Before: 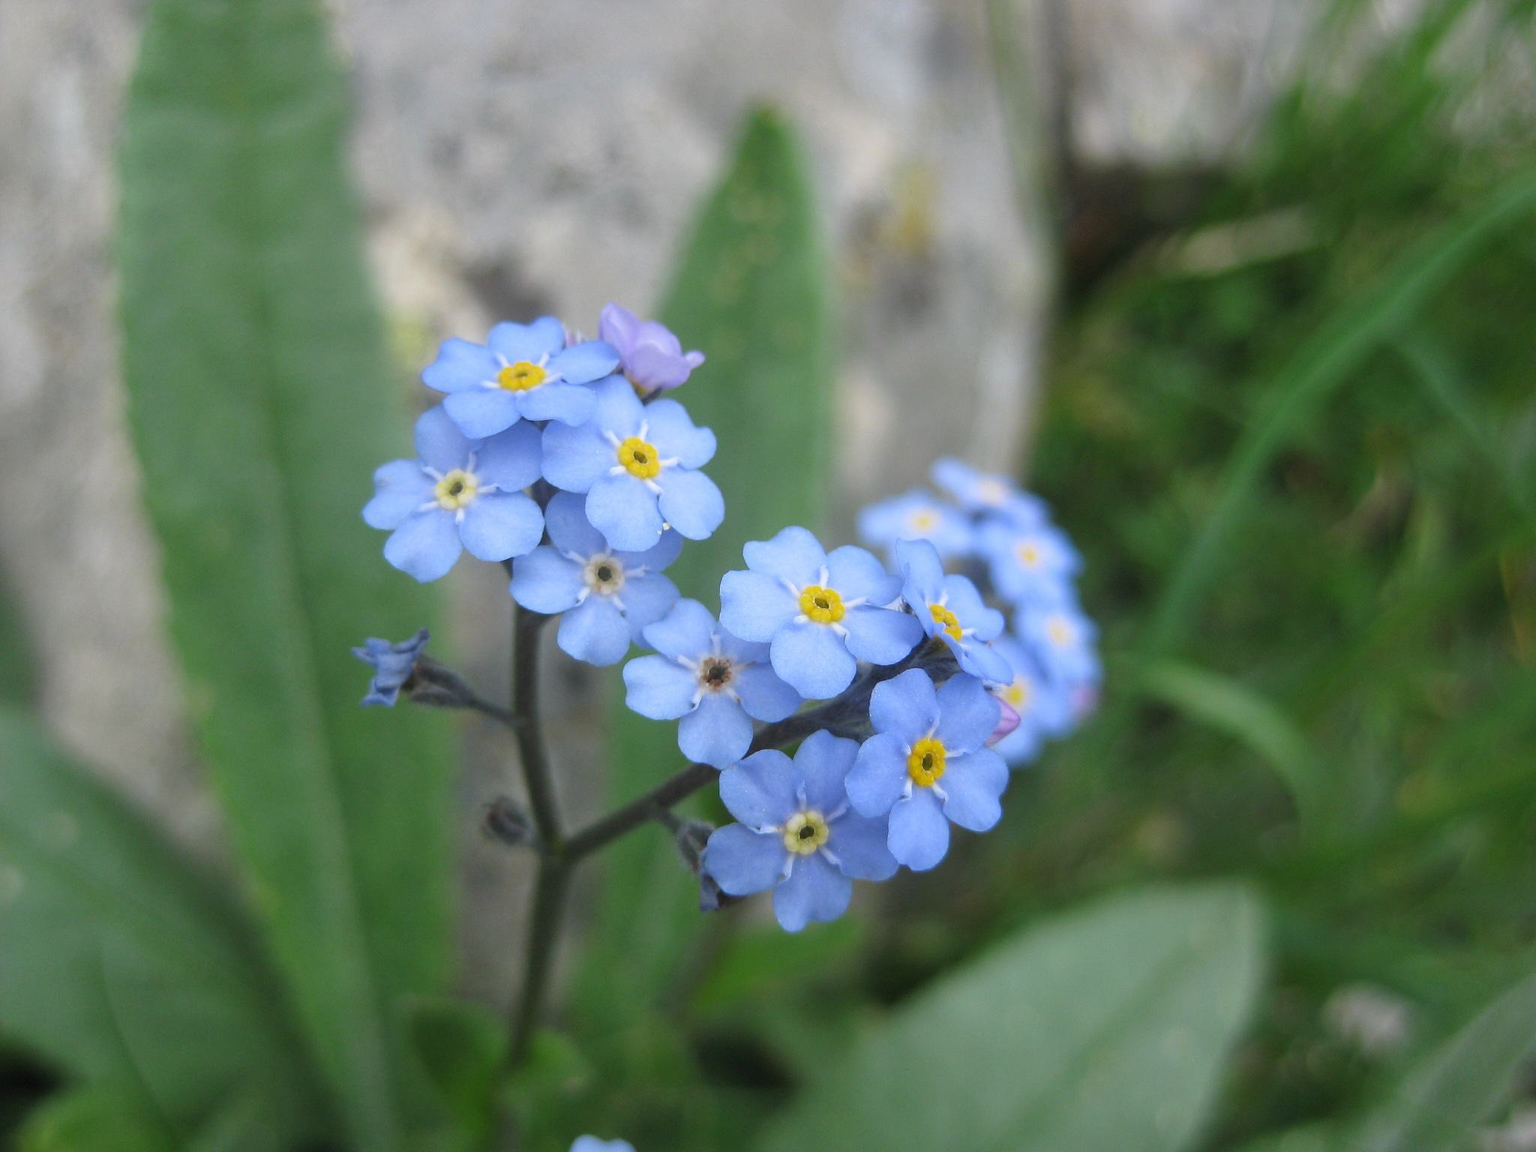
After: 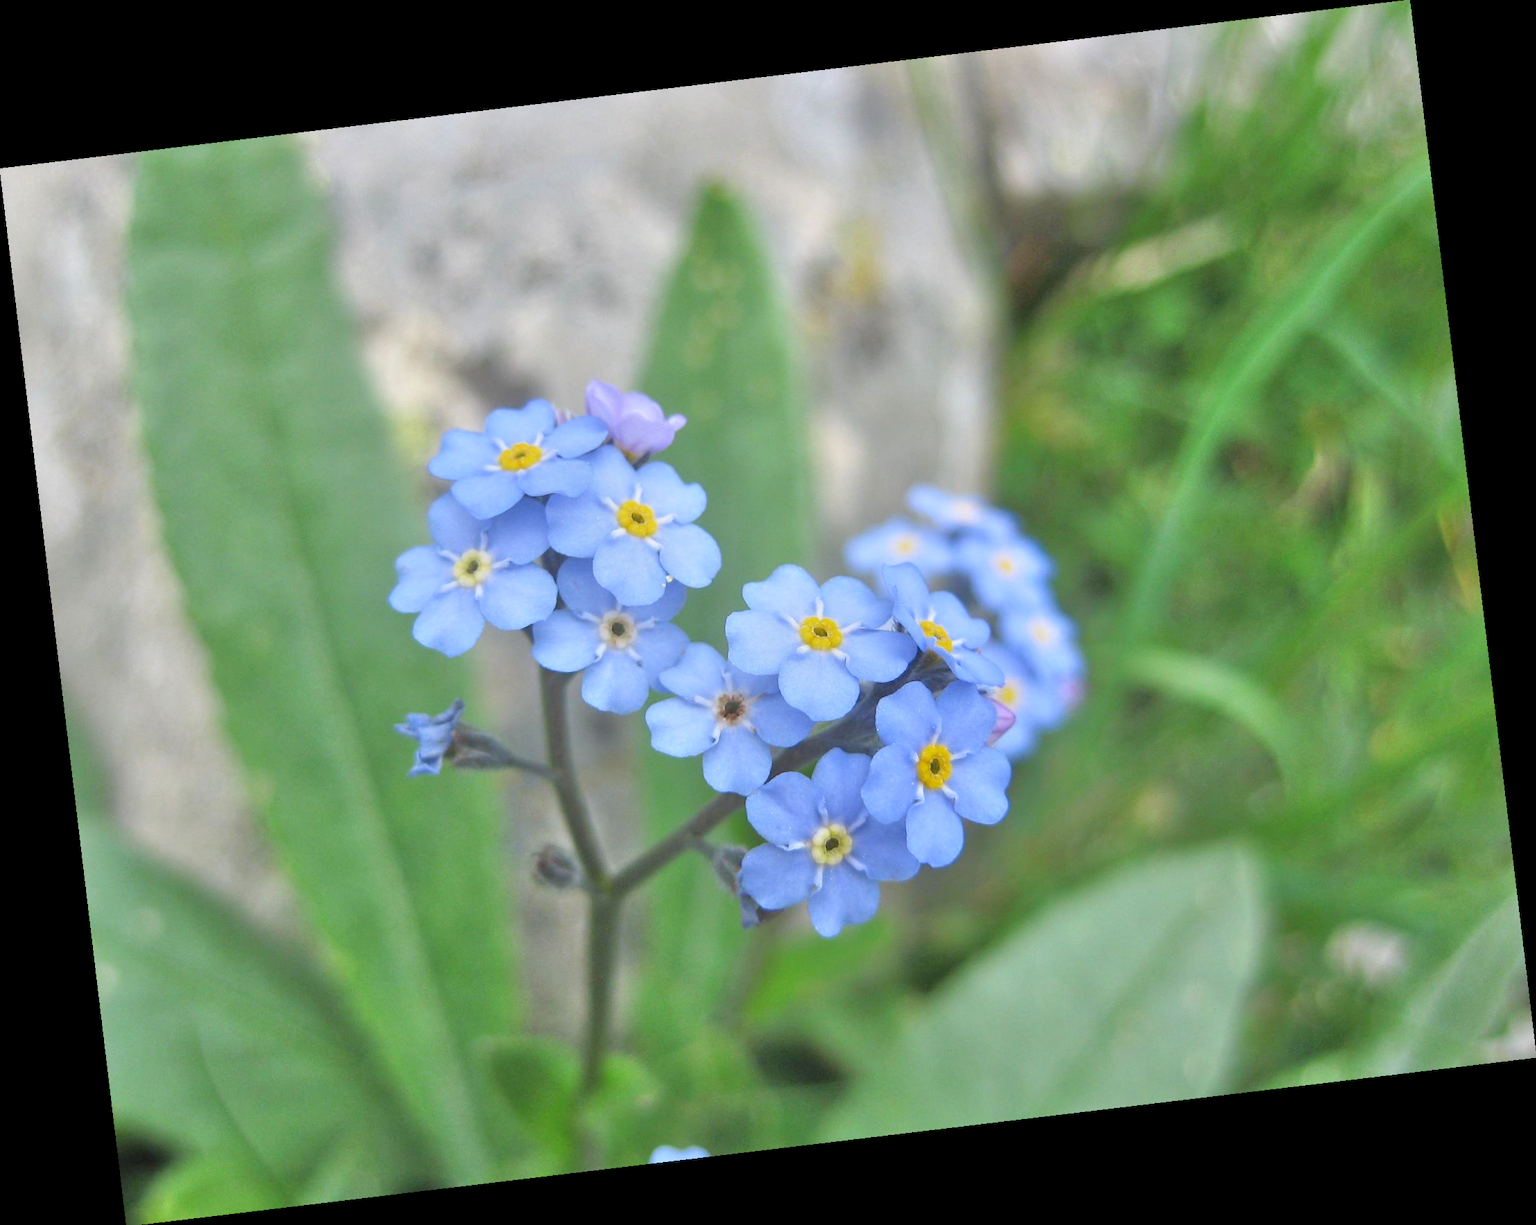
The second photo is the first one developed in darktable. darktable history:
exposure: black level correction 0.001, compensate highlight preservation false
rotate and perspective: rotation -6.83°, automatic cropping off
tone equalizer: -8 EV 2 EV, -7 EV 2 EV, -6 EV 2 EV, -5 EV 2 EV, -4 EV 2 EV, -3 EV 1.5 EV, -2 EV 1 EV, -1 EV 0.5 EV
